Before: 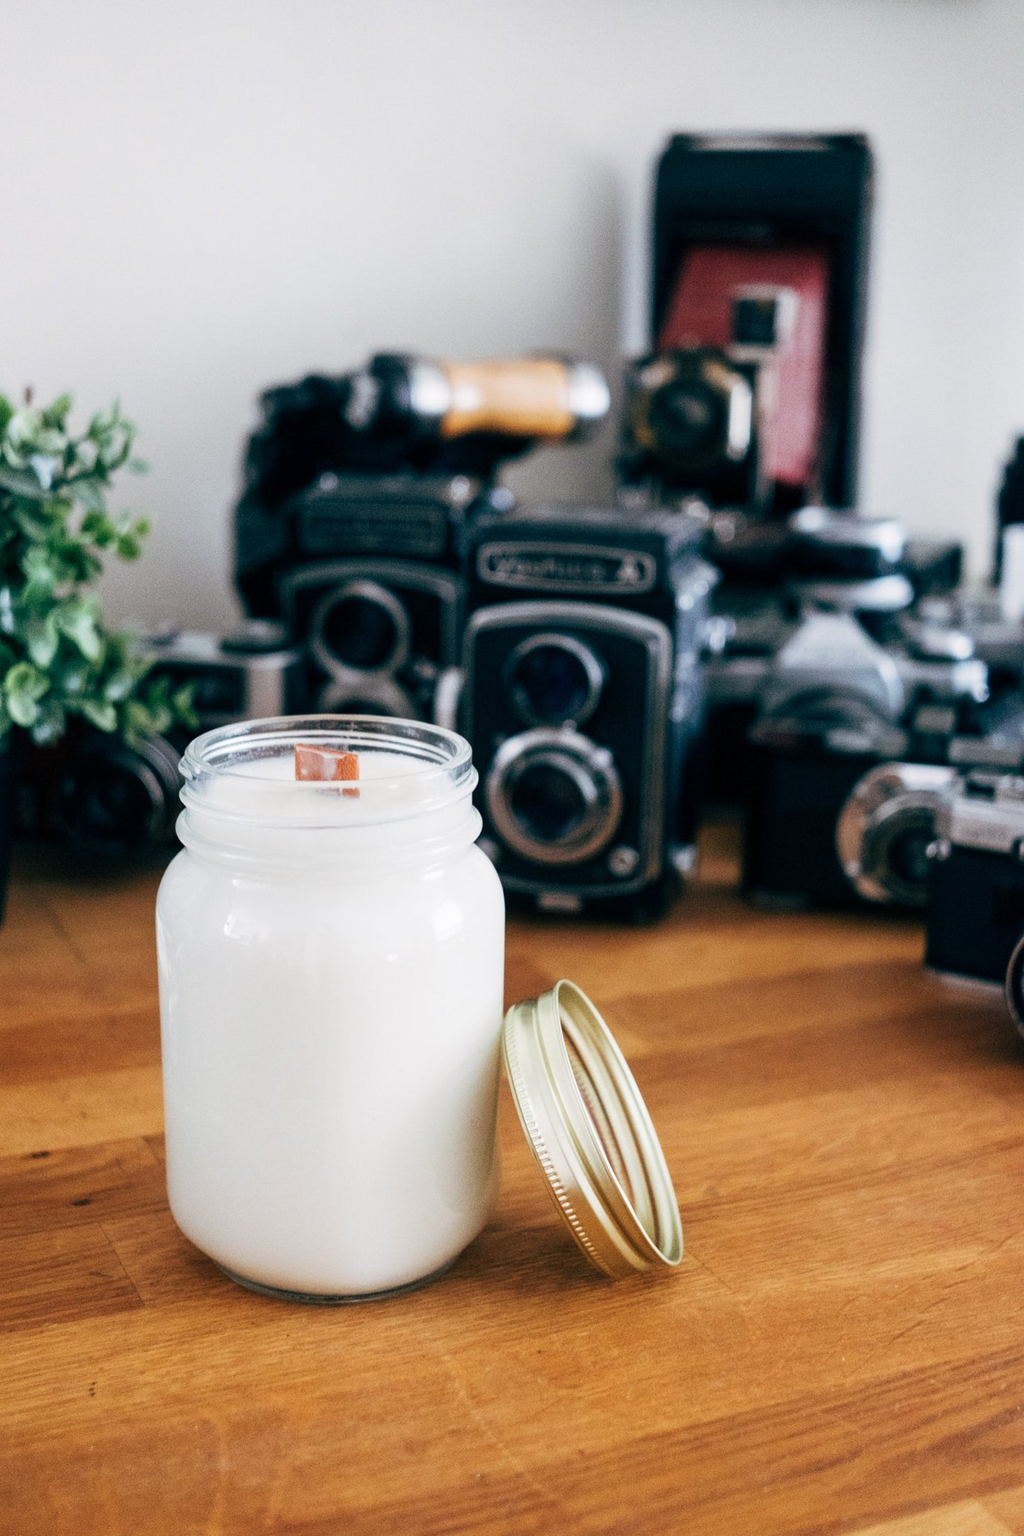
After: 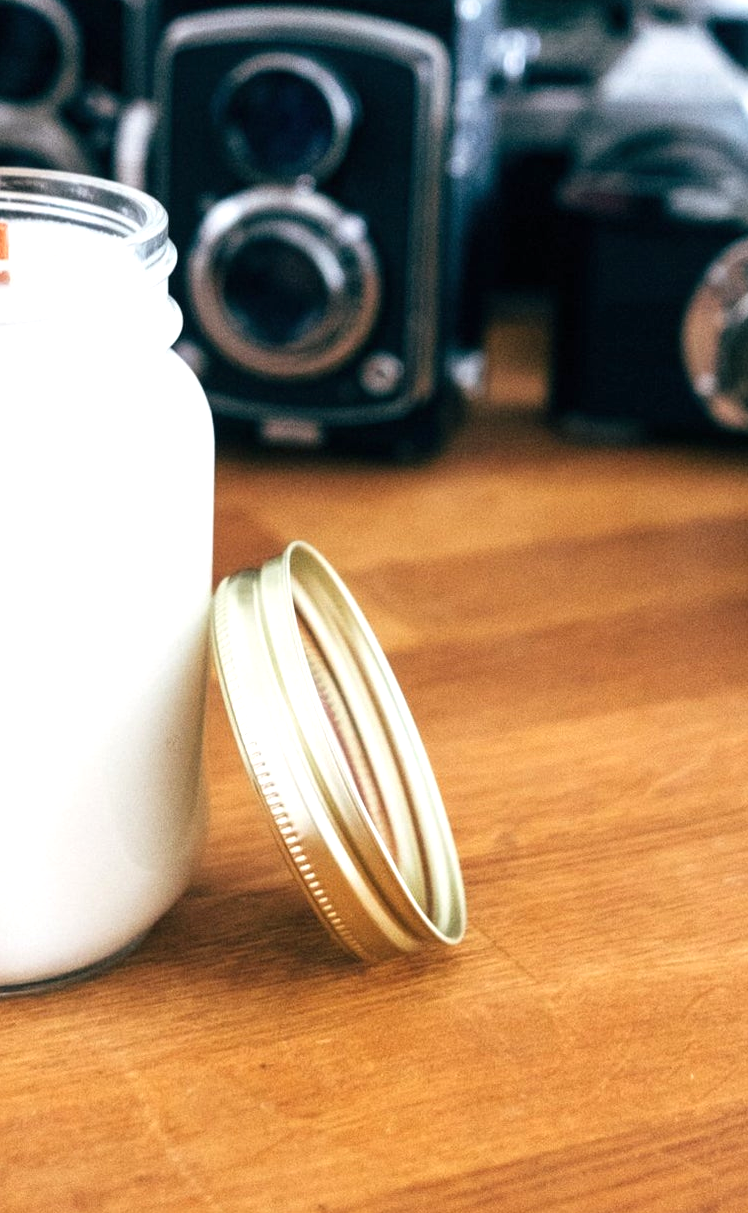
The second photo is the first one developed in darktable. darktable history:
crop: left 34.479%, top 38.822%, right 13.718%, bottom 5.172%
exposure: black level correction 0, exposure 0.5 EV, compensate highlight preservation false
